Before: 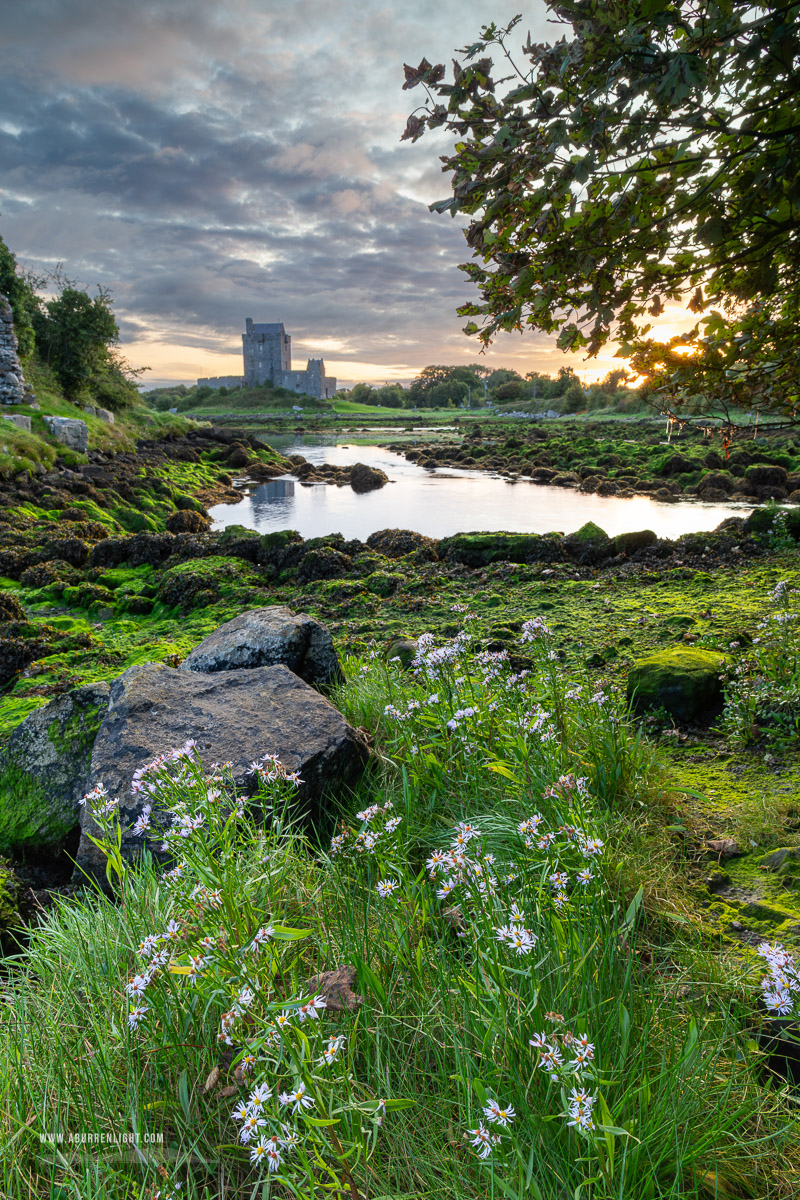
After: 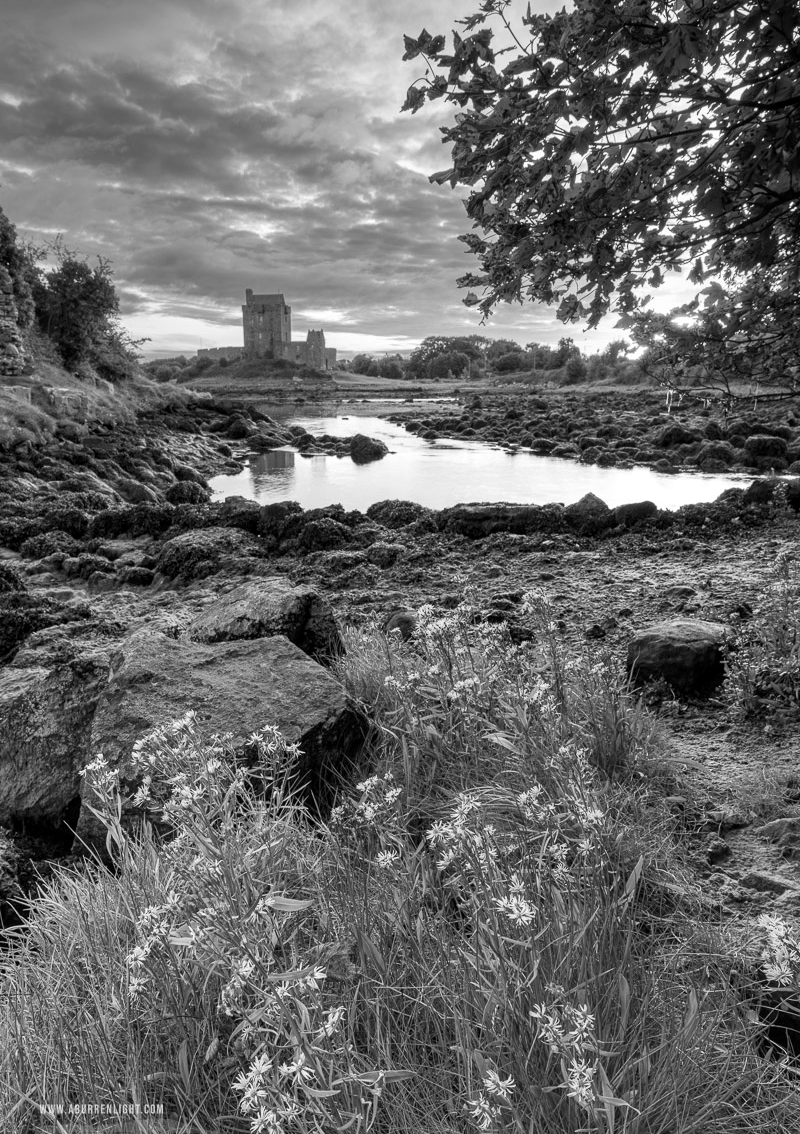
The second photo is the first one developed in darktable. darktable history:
crop and rotate: top 2.479%, bottom 3.018%
contrast brightness saturation: saturation -1
local contrast: highlights 100%, shadows 100%, detail 120%, midtone range 0.2
